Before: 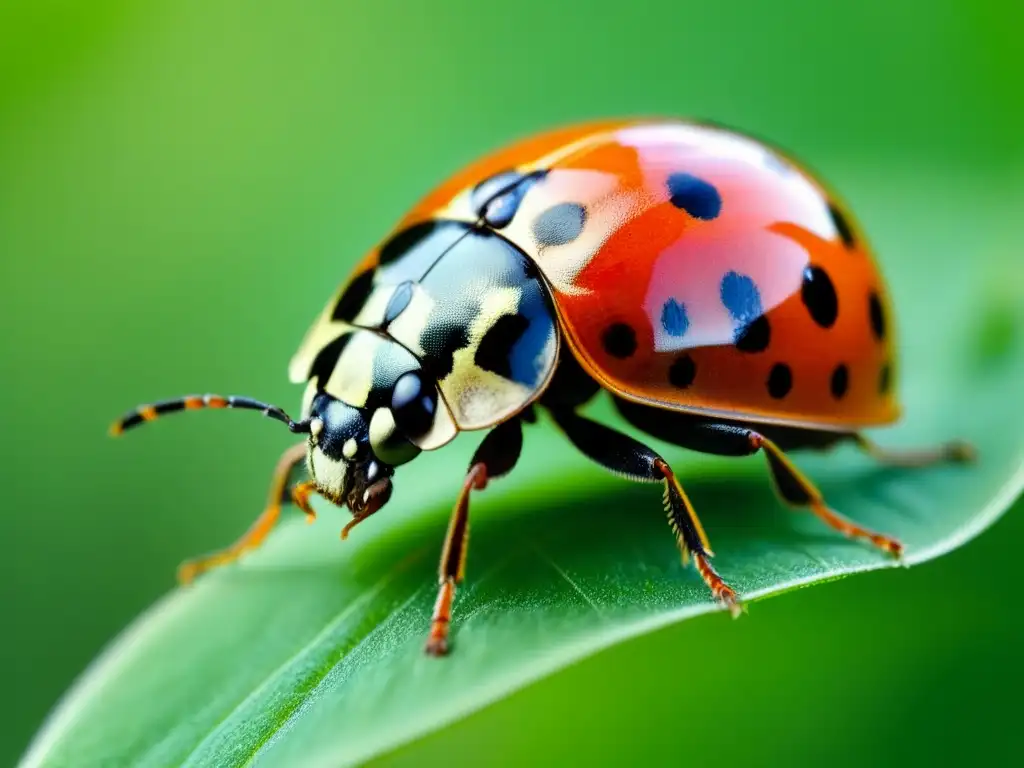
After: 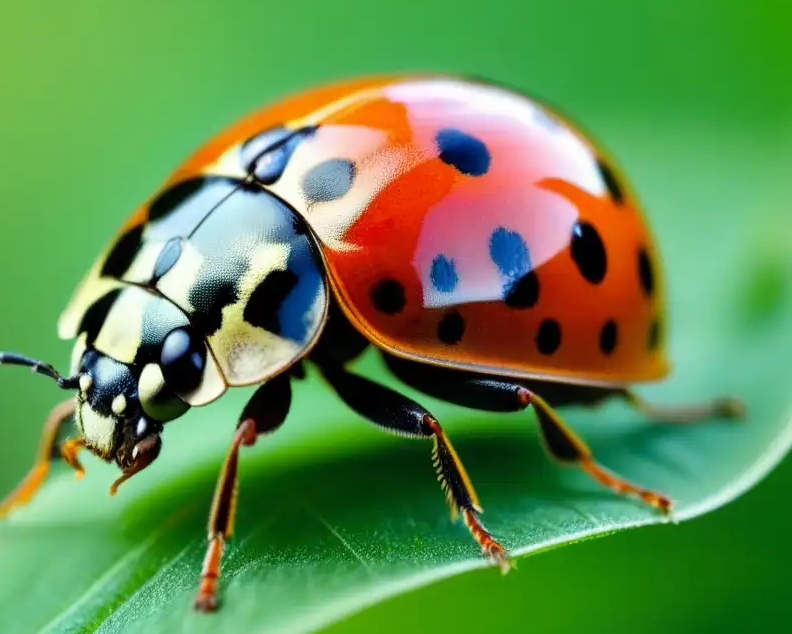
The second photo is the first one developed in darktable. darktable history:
crop: left 22.652%, top 5.821%, bottom 11.556%
